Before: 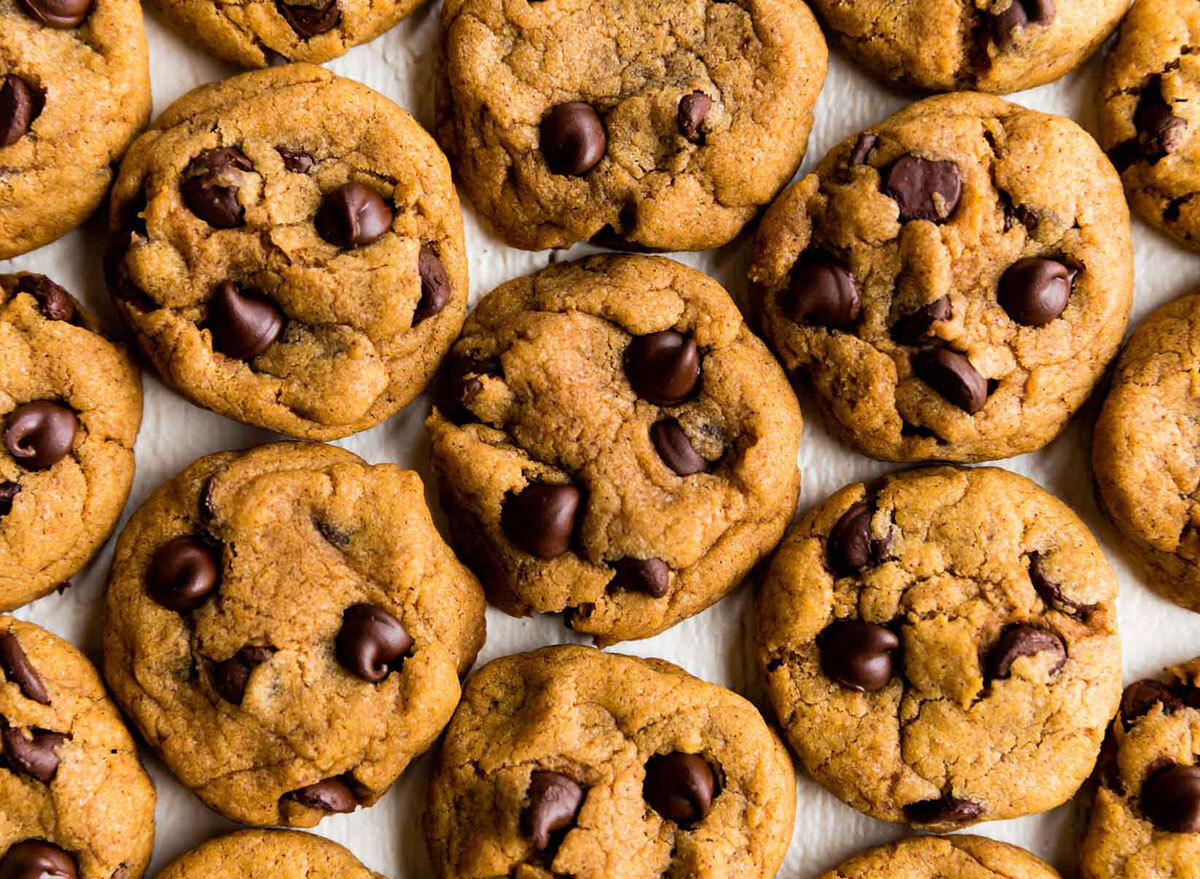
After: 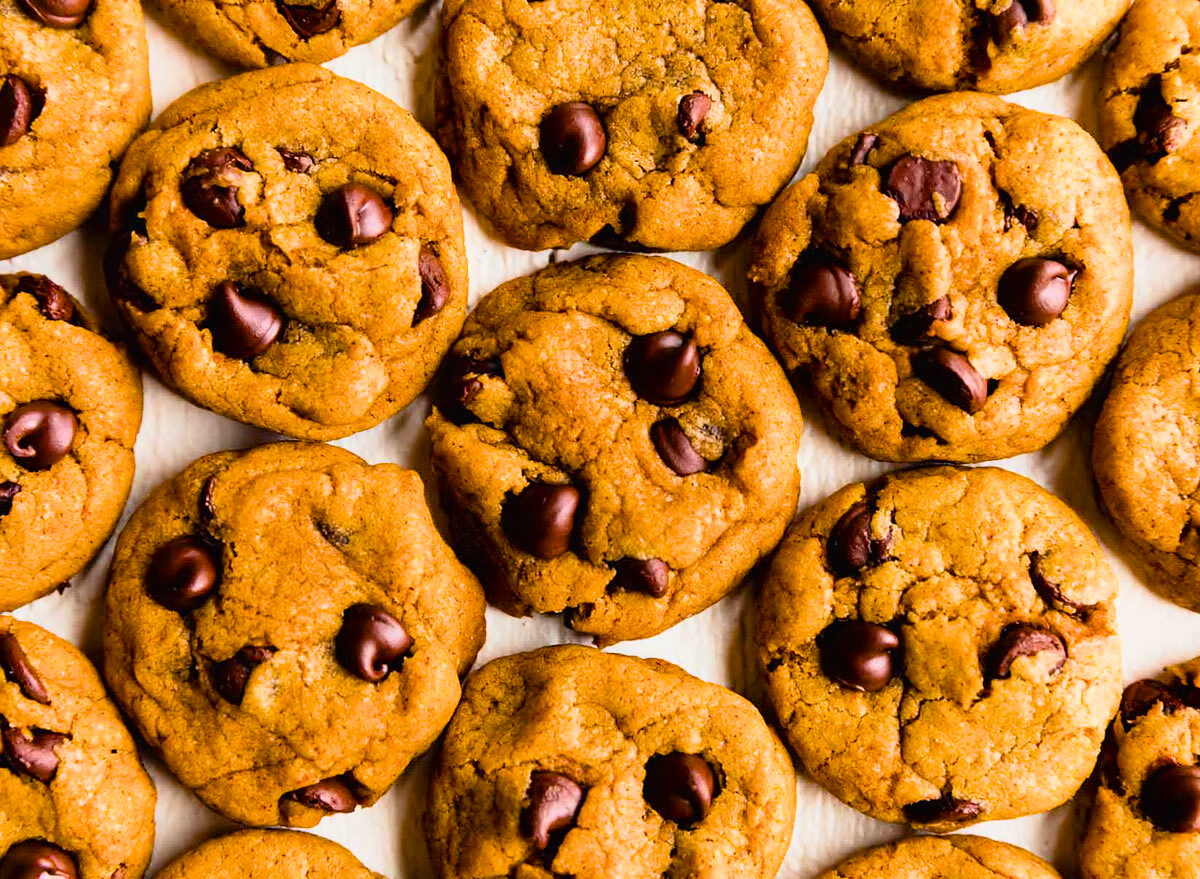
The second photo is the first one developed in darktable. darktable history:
contrast brightness saturation: contrast 0.082, saturation 0.019
color balance rgb: global offset › luminance 0.47%, global offset › hue 61.15°, perceptual saturation grading › global saturation 25.069%, global vibrance -1.338%, saturation formula JzAzBz (2021)
filmic rgb: black relative exposure -8.42 EV, white relative exposure 4.69 EV, hardness 3.82, color science v6 (2022)
contrast equalizer: y [[0.5 ×4, 0.525, 0.667], [0.5 ×6], [0.5 ×6], [0 ×4, 0.042, 0], [0, 0, 0.004, 0.1, 0.191, 0.131]]
exposure: black level correction 0, exposure 1.199 EV, compensate highlight preservation false
